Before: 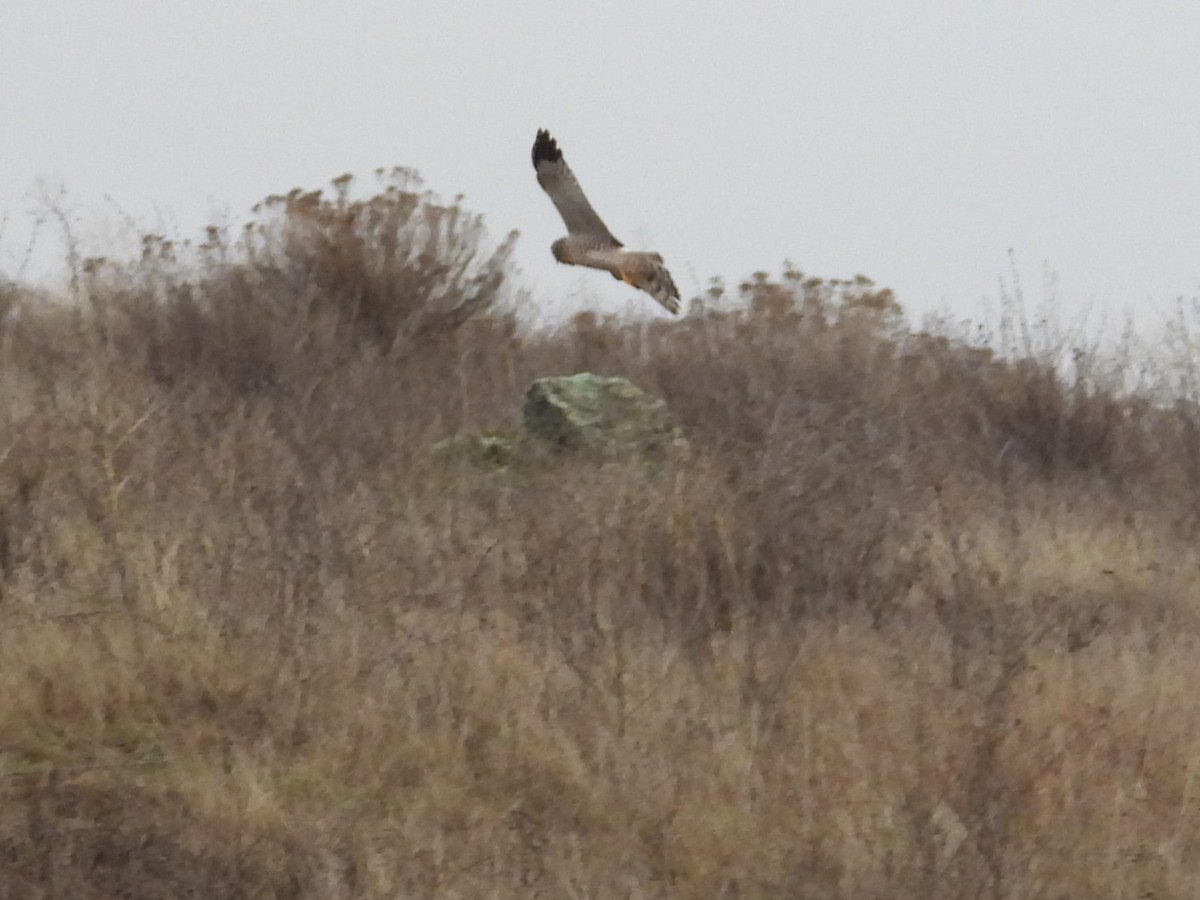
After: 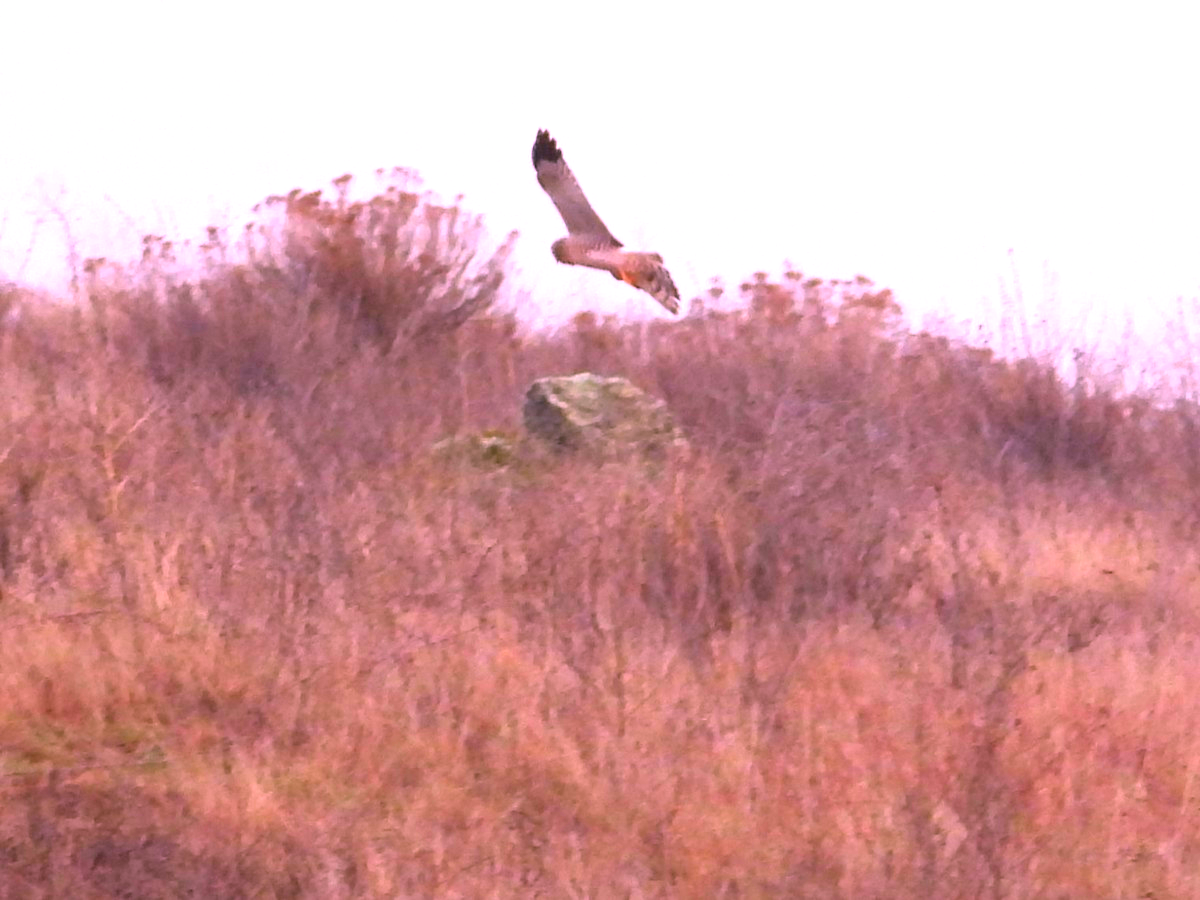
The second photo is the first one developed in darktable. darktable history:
color correction: highlights a* 19.5, highlights b* -11.53, saturation 1.69
exposure: black level correction 0.001, exposure 0.955 EV, compensate exposure bias true, compensate highlight preservation false
